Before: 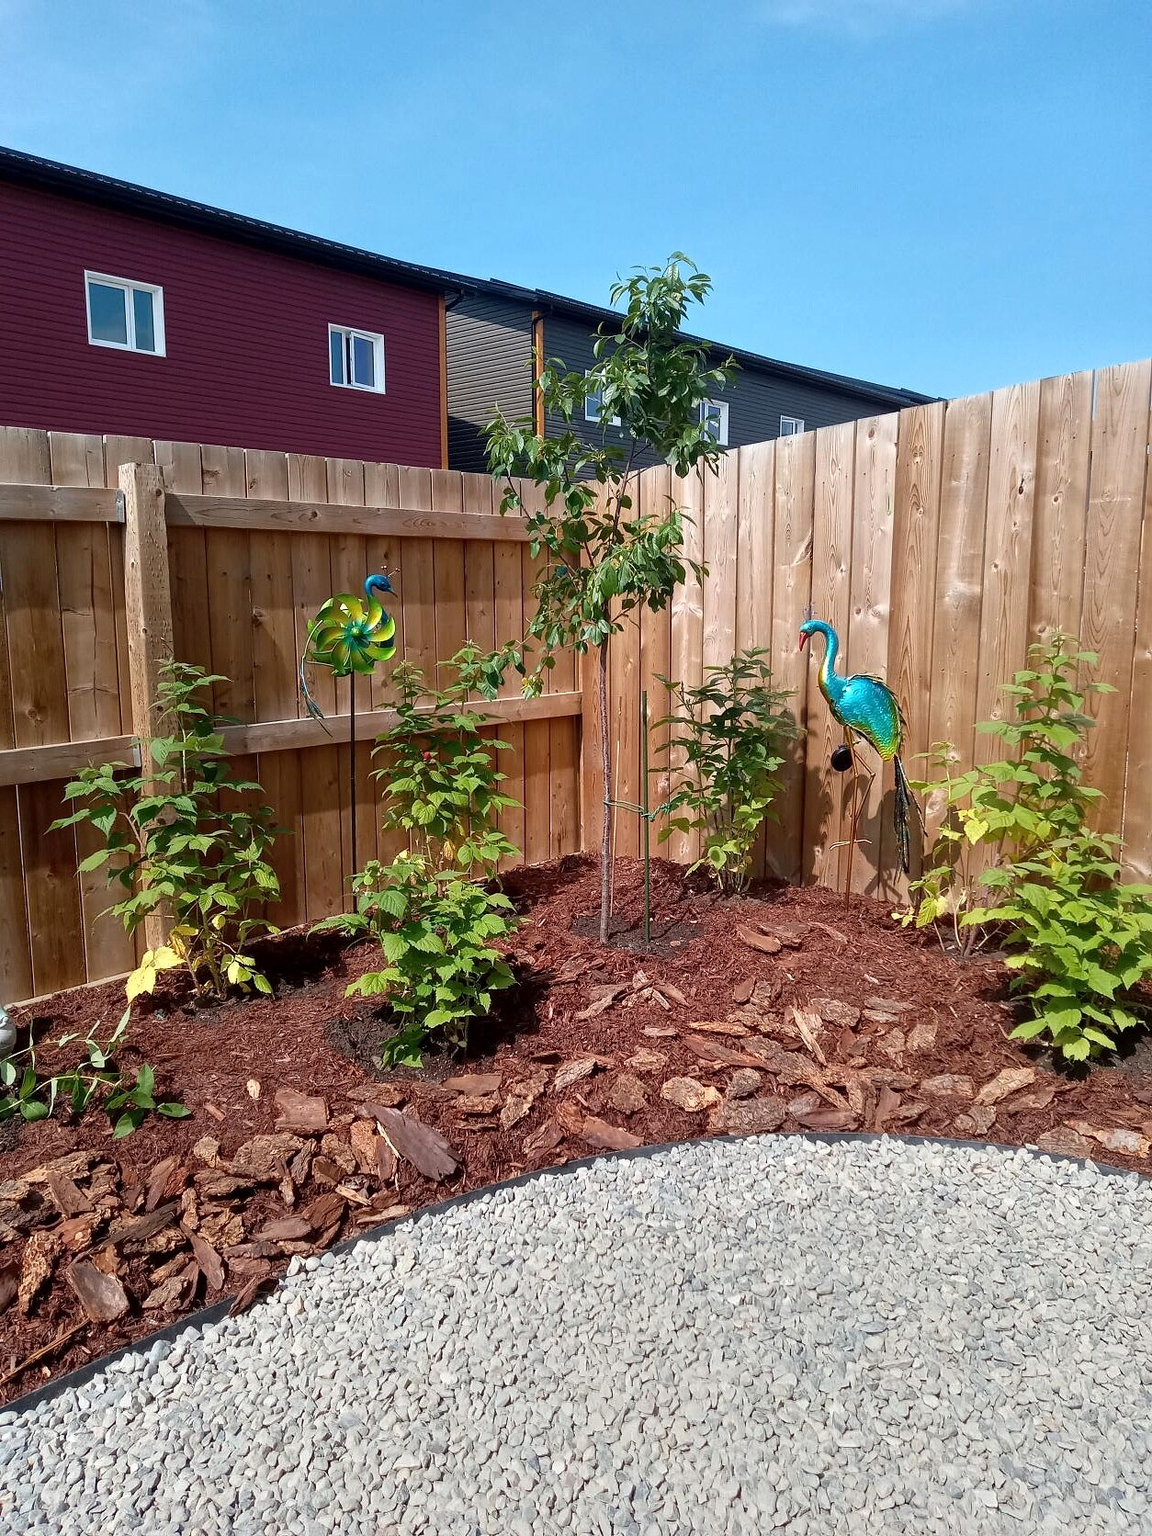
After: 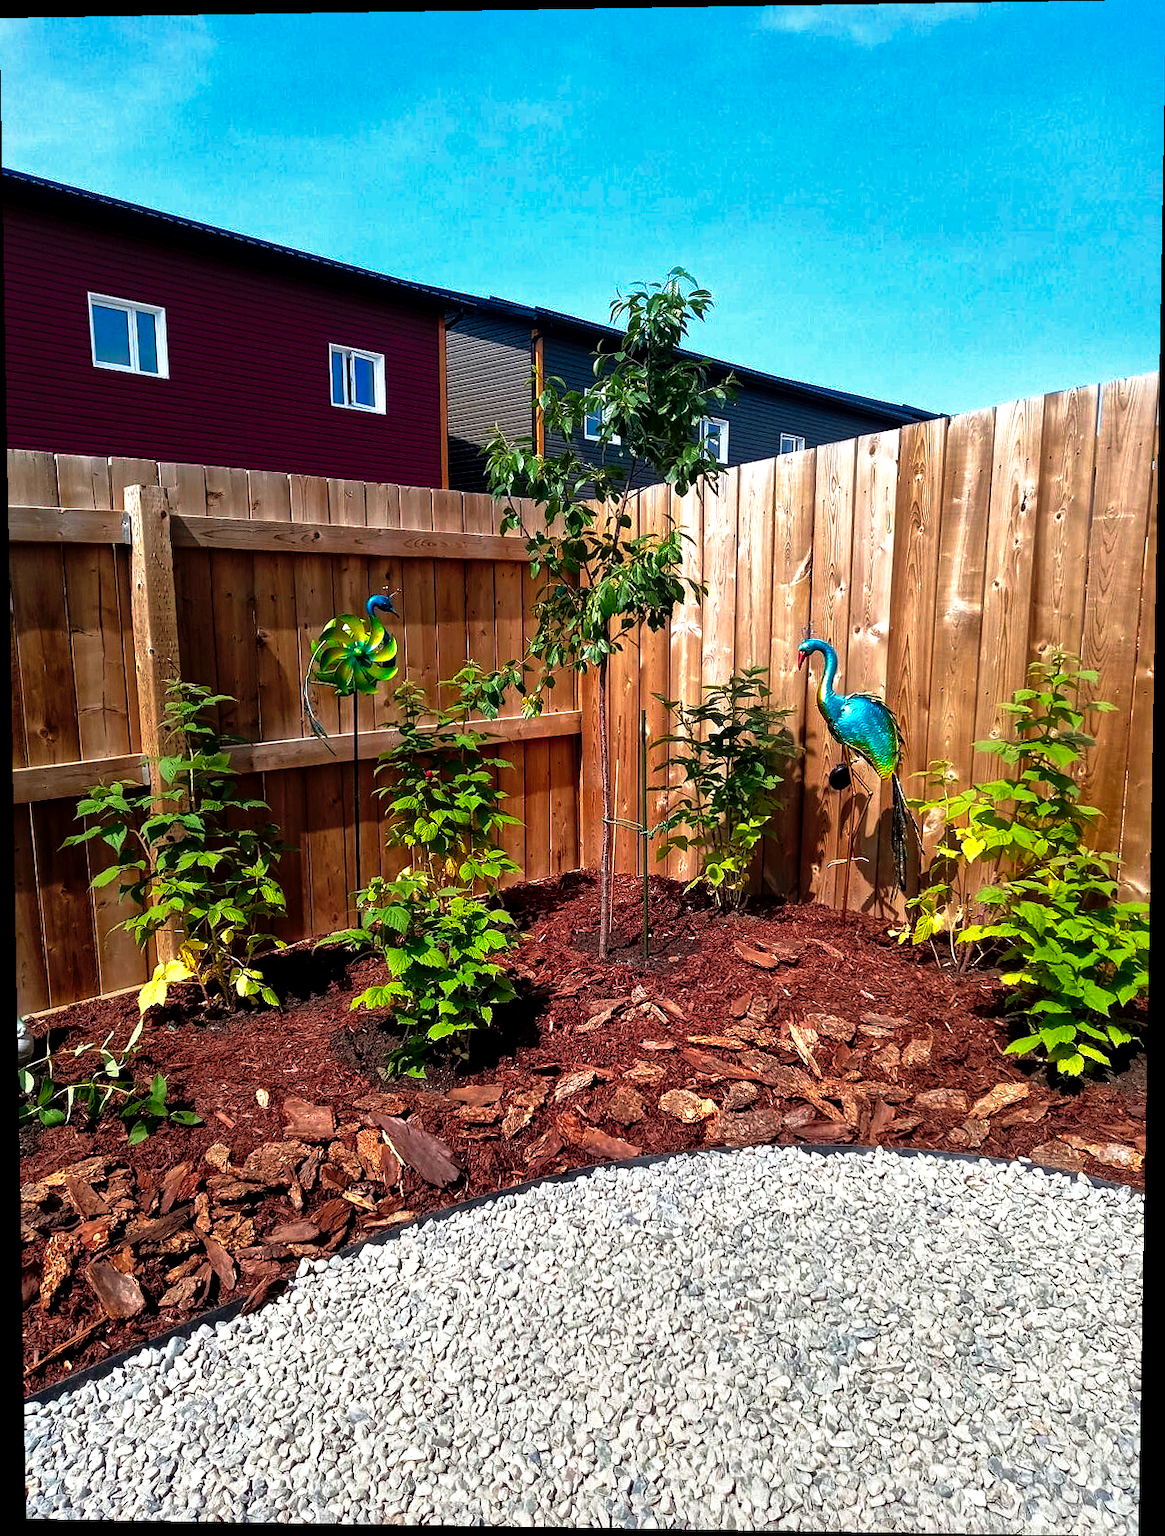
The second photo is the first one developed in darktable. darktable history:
tone curve: curves: ch0 [(0, 0) (0.003, 0.001) (0.011, 0.002) (0.025, 0.002) (0.044, 0.006) (0.069, 0.01) (0.1, 0.017) (0.136, 0.023) (0.177, 0.038) (0.224, 0.066) (0.277, 0.118) (0.335, 0.185) (0.399, 0.264) (0.468, 0.365) (0.543, 0.475) (0.623, 0.606) (0.709, 0.759) (0.801, 0.923) (0.898, 0.999) (1, 1)], preserve colors none
rotate and perspective: lens shift (vertical) 0.048, lens shift (horizontal) -0.024, automatic cropping off
shadows and highlights: on, module defaults
local contrast: highlights 100%, shadows 100%, detail 120%, midtone range 0.2
